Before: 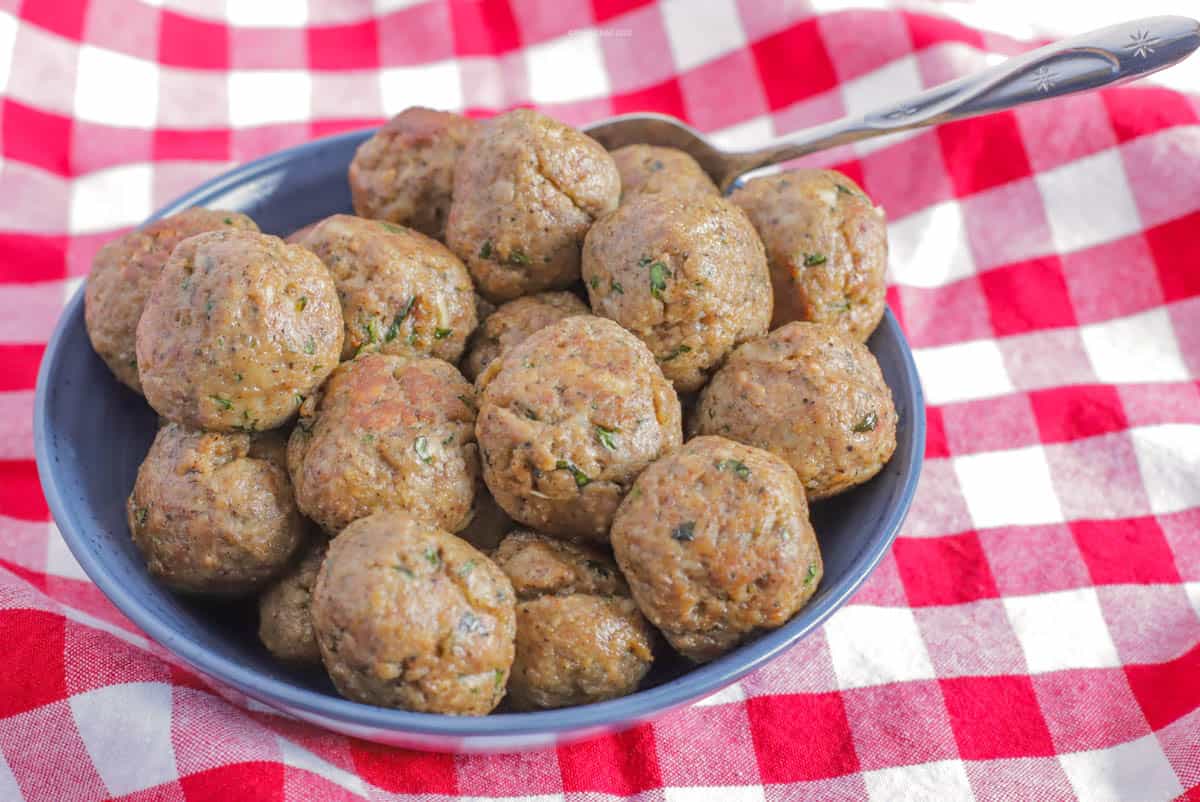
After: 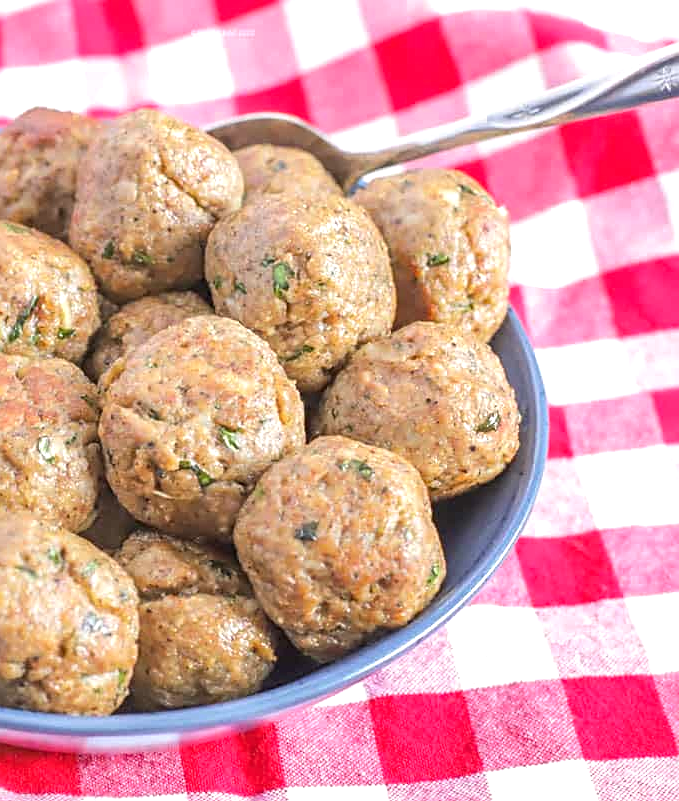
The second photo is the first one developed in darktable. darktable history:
sharpen: amount 0.475
crop: left 31.5%, top 0.005%, right 11.871%
exposure: exposure 0.661 EV, compensate exposure bias true, compensate highlight preservation false
